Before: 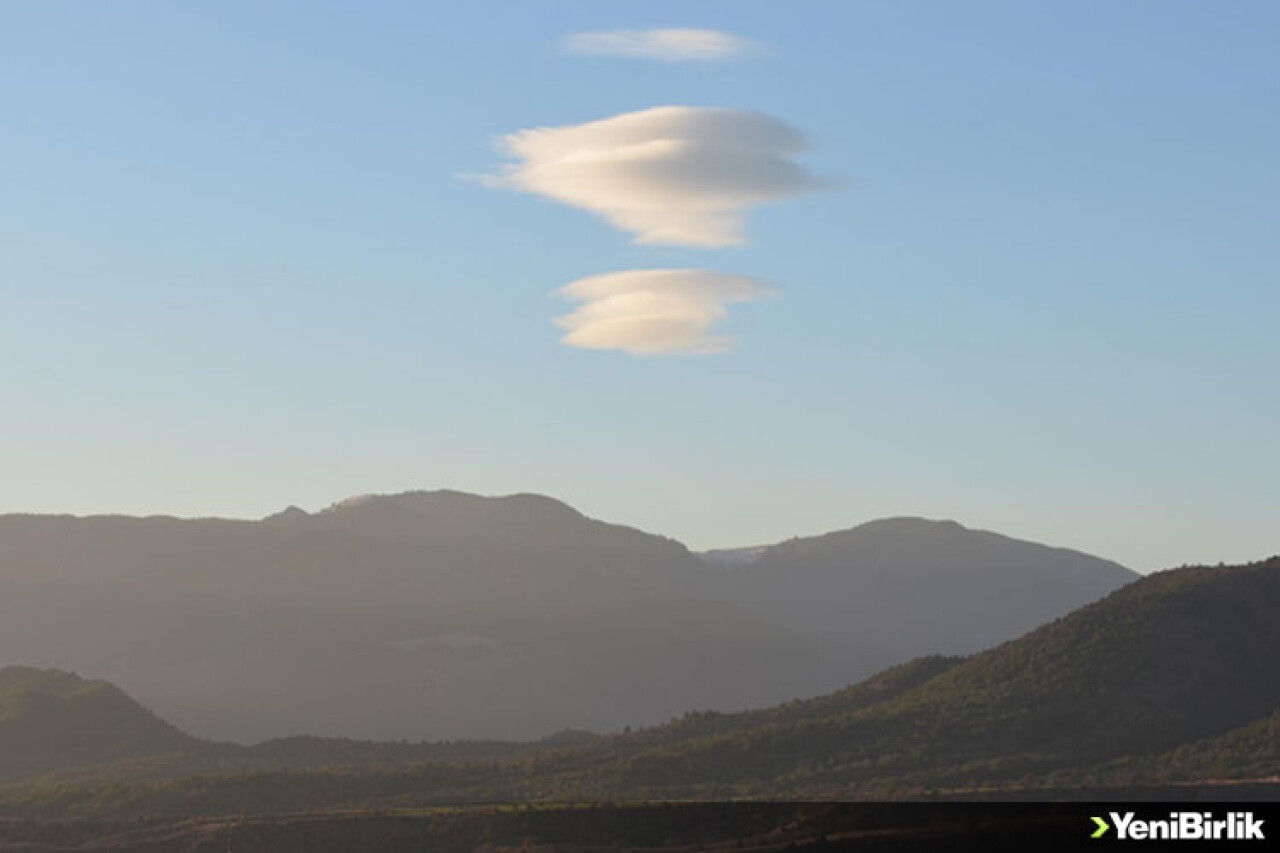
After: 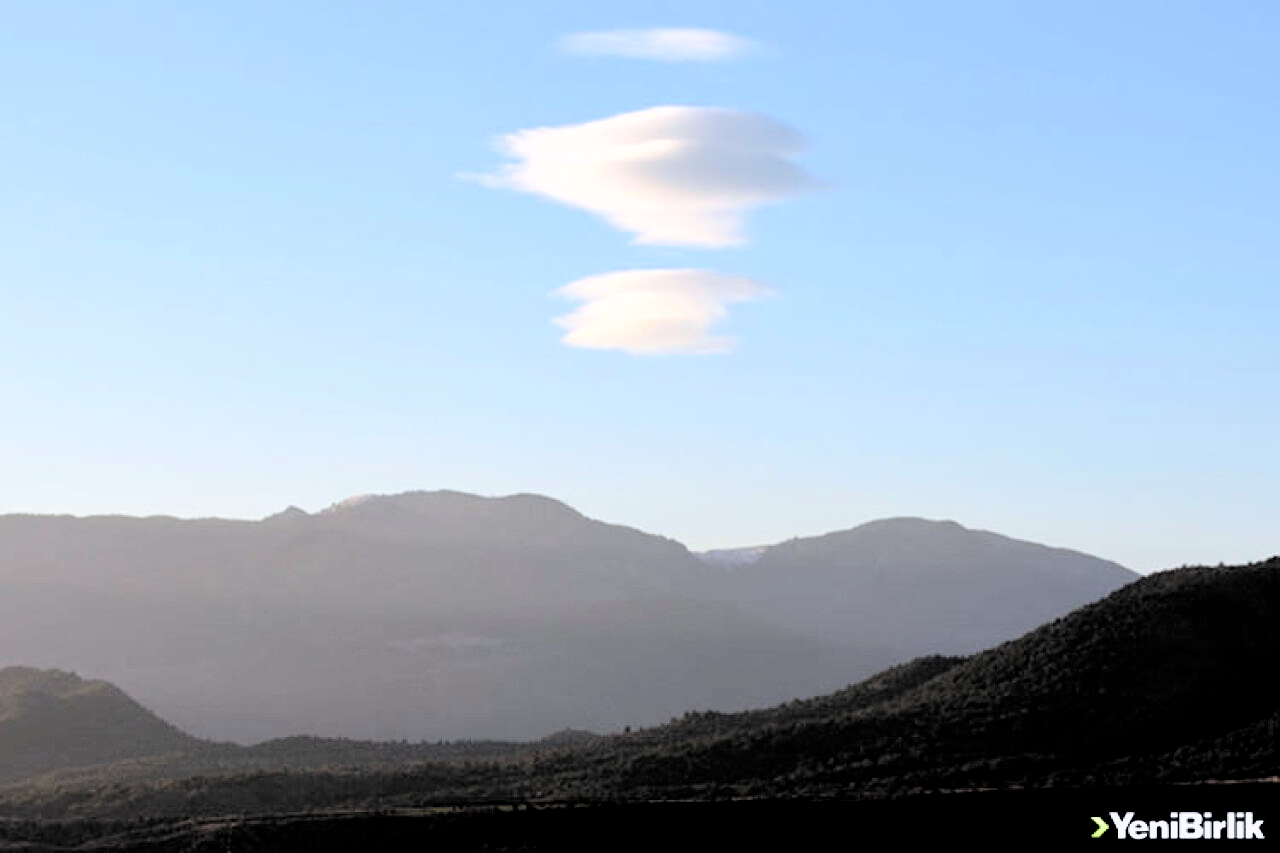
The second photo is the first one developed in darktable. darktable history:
filmic rgb: middle gray luminance 13.55%, black relative exposure -1.97 EV, white relative exposure 3.1 EV, threshold 6 EV, target black luminance 0%, hardness 1.79, latitude 59.23%, contrast 1.728, highlights saturation mix 5%, shadows ↔ highlights balance -37.52%, add noise in highlights 0, color science v3 (2019), use custom middle-gray values true, iterations of high-quality reconstruction 0, contrast in highlights soft, enable highlight reconstruction true
color calibration: illuminant as shot in camera, x 0.358, y 0.373, temperature 4628.91 K
